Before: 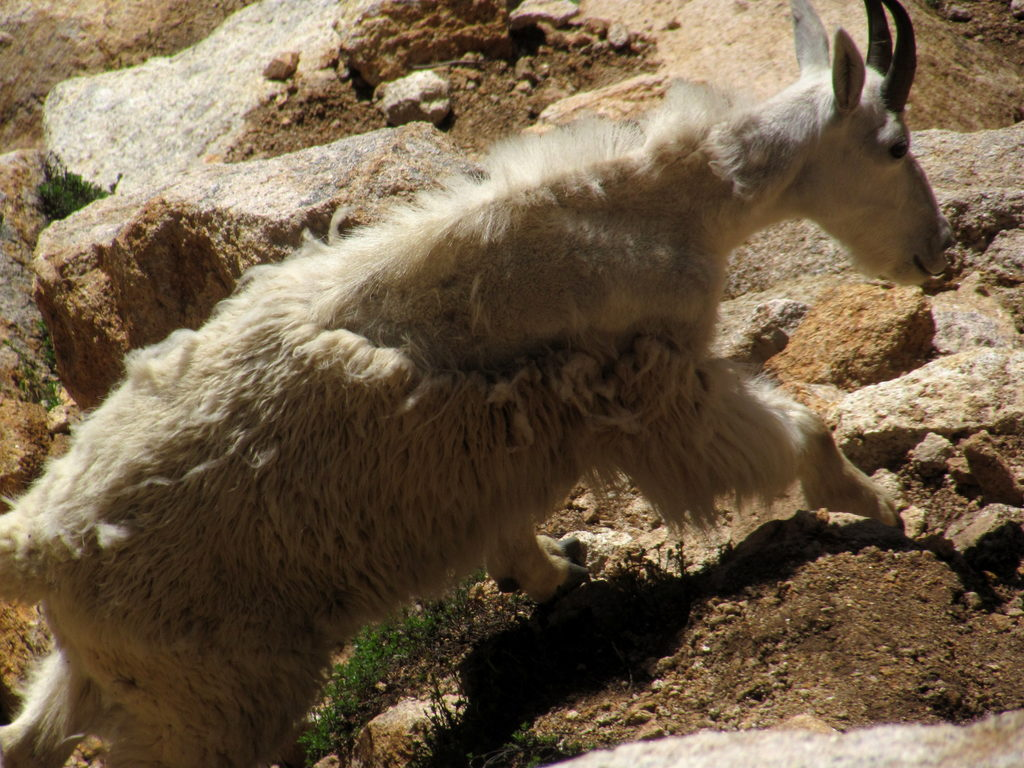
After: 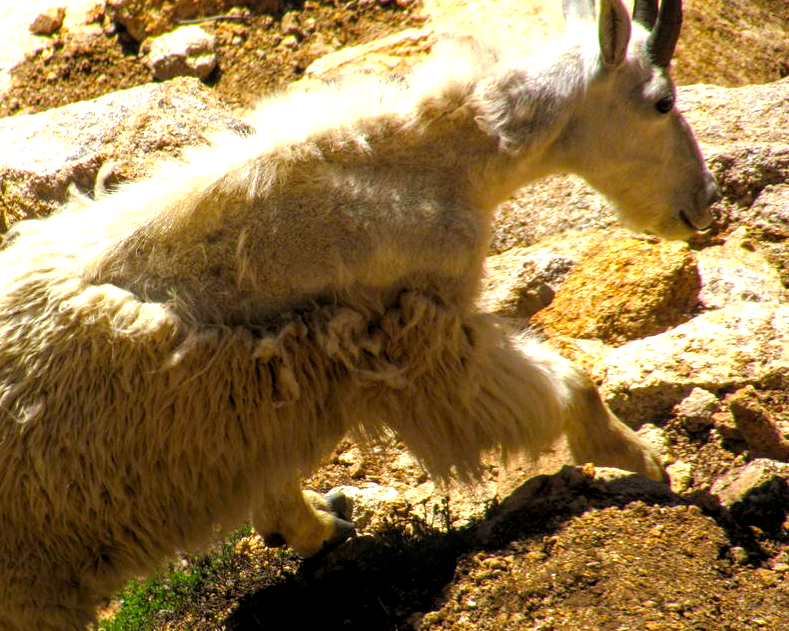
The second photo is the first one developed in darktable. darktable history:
crop: left 22.879%, top 5.882%, bottom 11.837%
local contrast: on, module defaults
exposure: black level correction 0, exposure 0.499 EV, compensate exposure bias true, compensate highlight preservation false
color balance rgb: global offset › luminance -0.501%, perceptual saturation grading › global saturation 30.451%, global vibrance 20%
